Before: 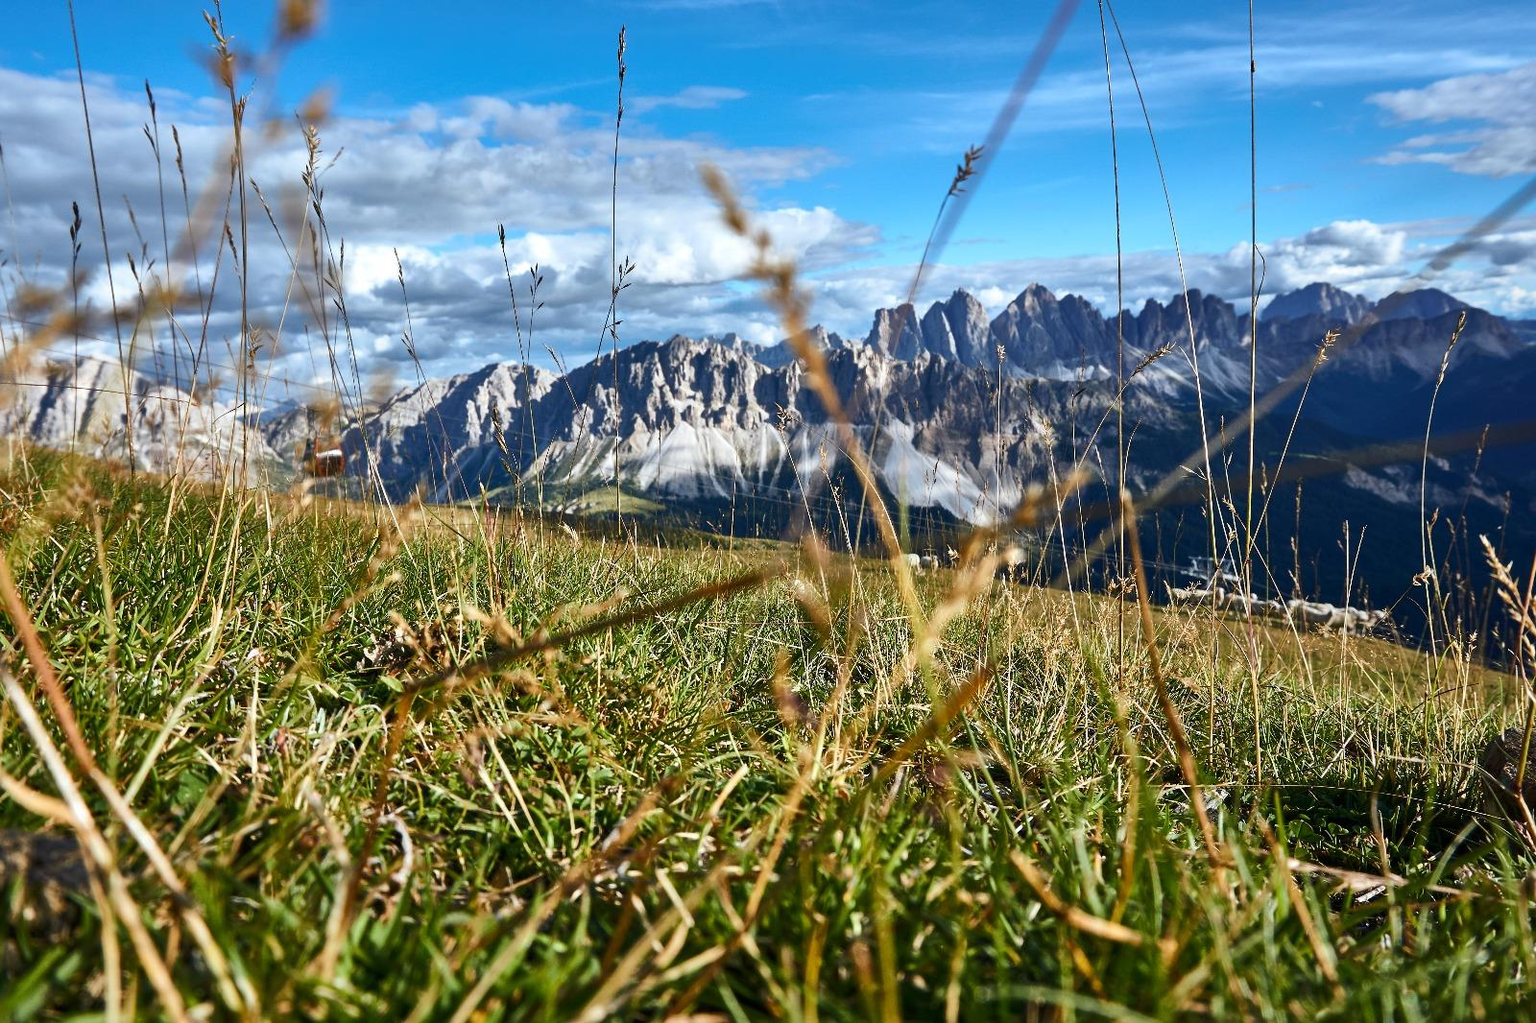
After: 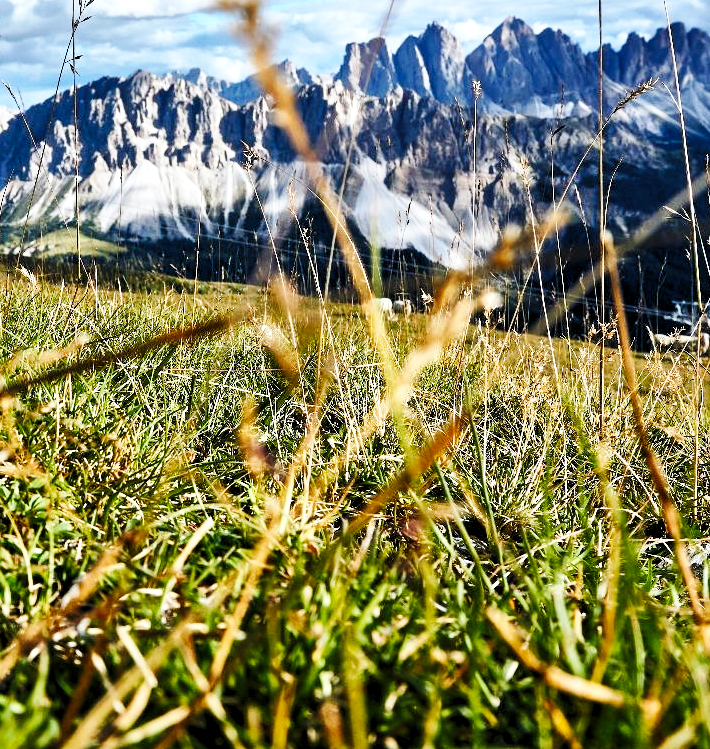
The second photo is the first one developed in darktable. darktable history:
rgb levels: levels [[0.01, 0.419, 0.839], [0, 0.5, 1], [0, 0.5, 1]]
crop: left 35.432%, top 26.233%, right 20.145%, bottom 3.432%
base curve: curves: ch0 [(0, 0) (0.032, 0.025) (0.121, 0.166) (0.206, 0.329) (0.605, 0.79) (1, 1)], preserve colors none
